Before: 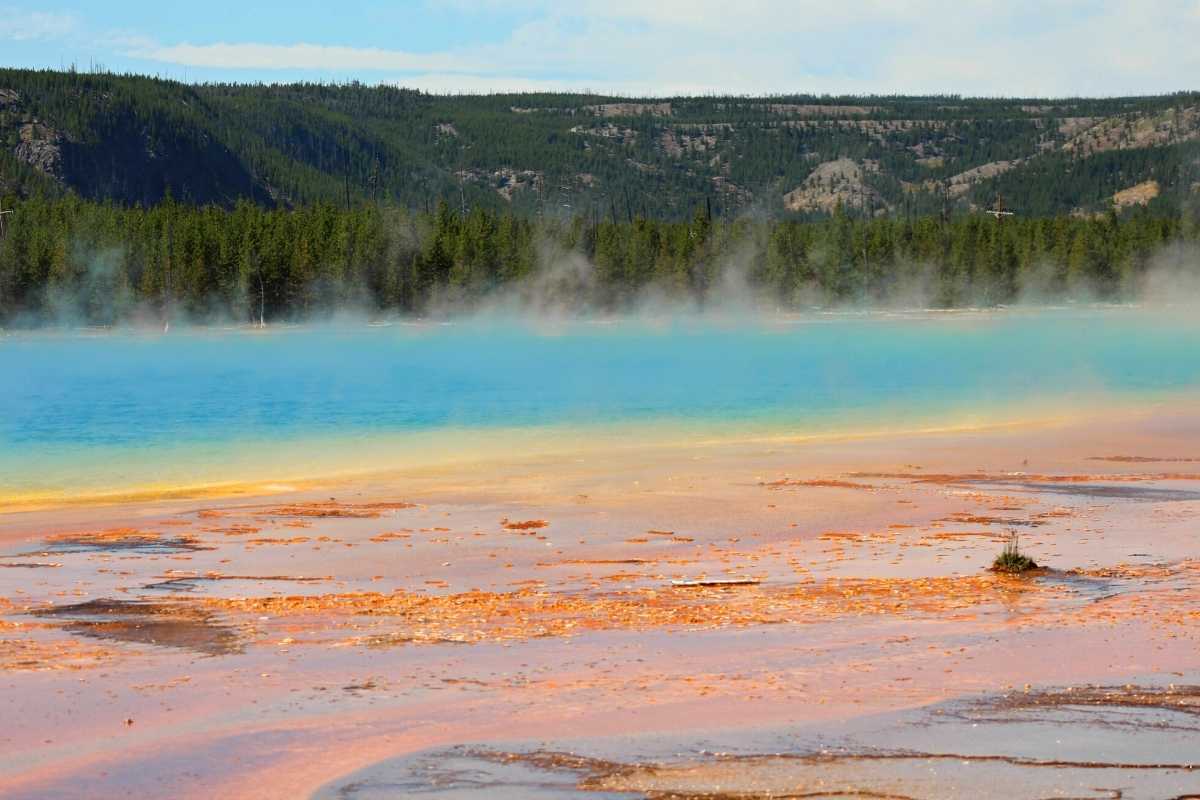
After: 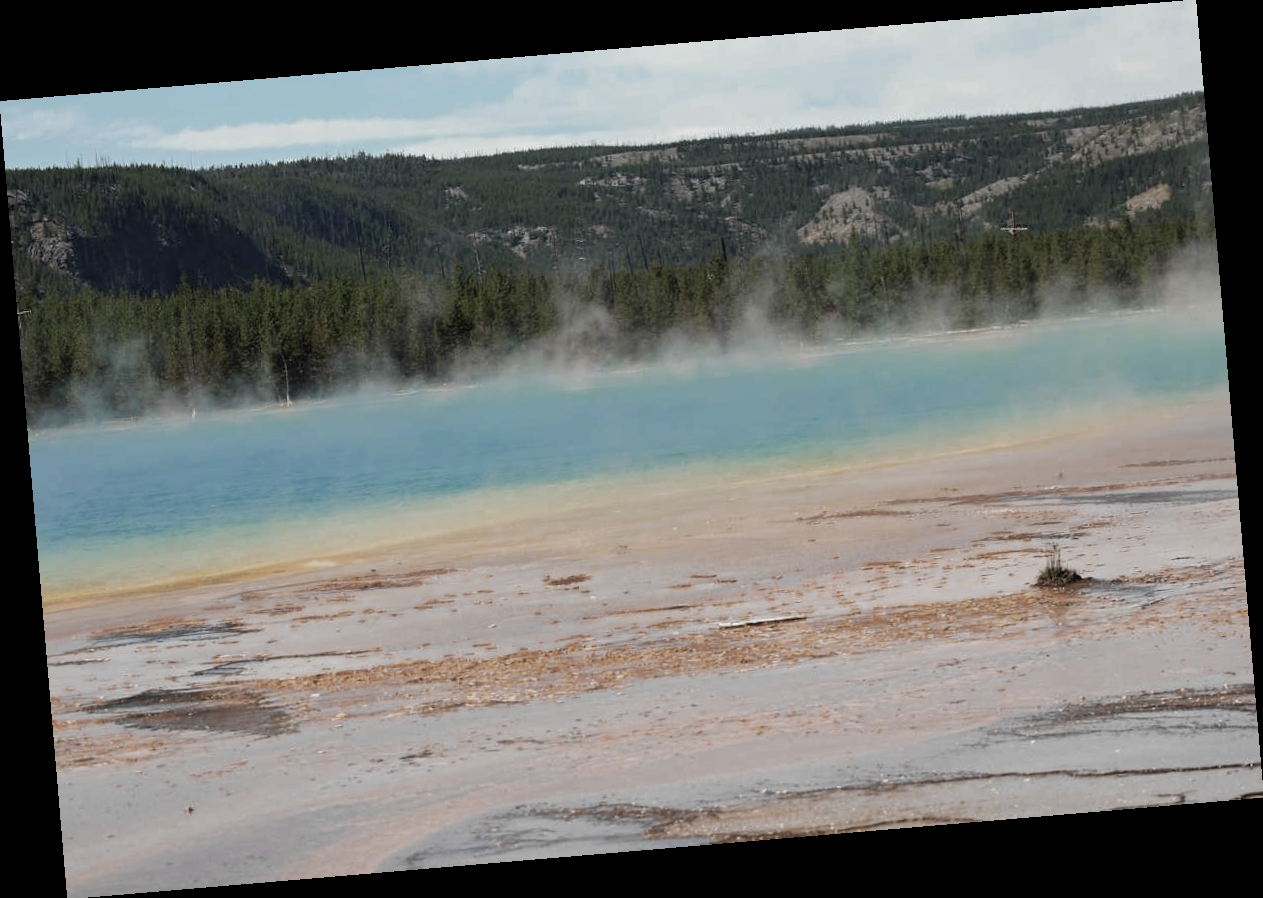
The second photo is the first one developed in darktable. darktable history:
color zones: curves: ch0 [(0, 0.487) (0.241, 0.395) (0.434, 0.373) (0.658, 0.412) (0.838, 0.487)]; ch1 [(0, 0) (0.053, 0.053) (0.211, 0.202) (0.579, 0.259) (0.781, 0.241)]
rotate and perspective: rotation -4.86°, automatic cropping off
